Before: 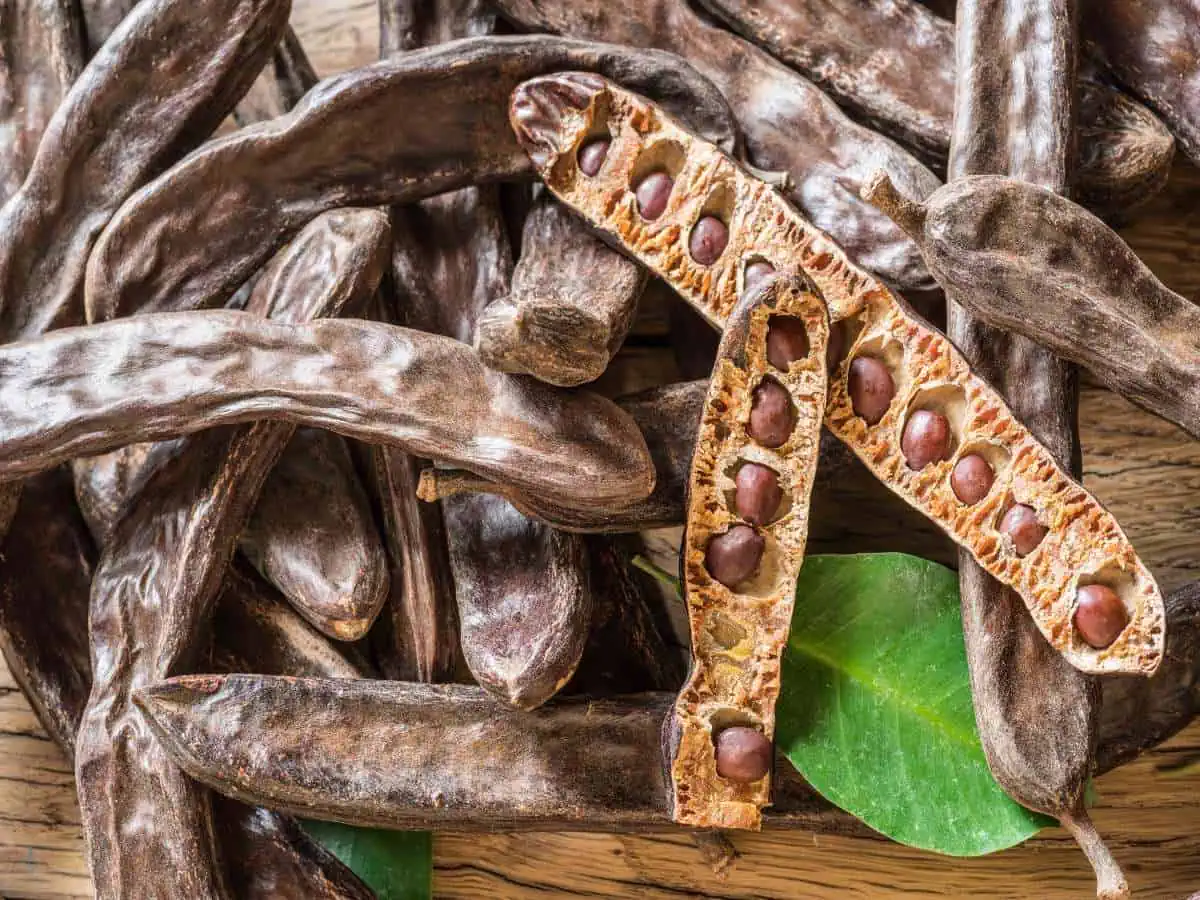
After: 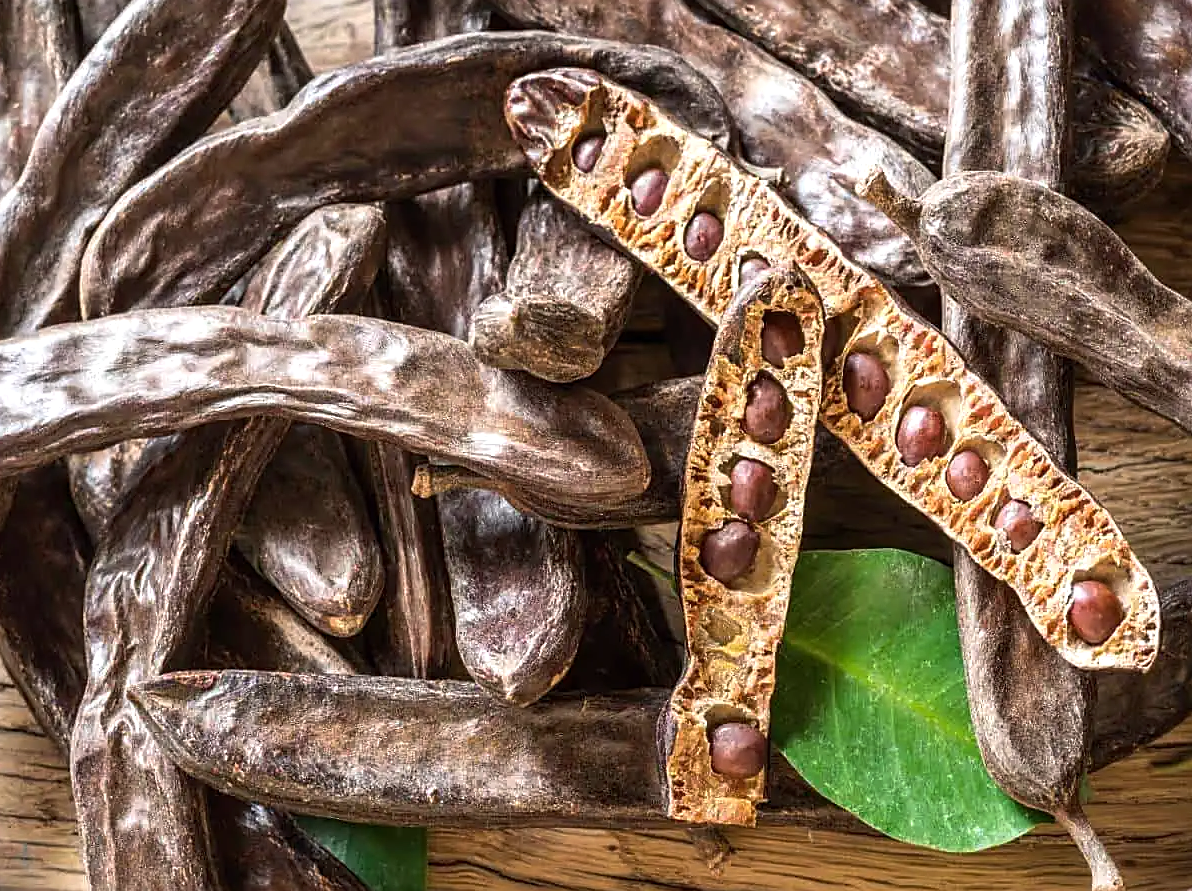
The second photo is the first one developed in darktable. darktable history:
tone equalizer: -8 EV -0.001 EV, -7 EV 0.002 EV, -6 EV -0.003 EV, -5 EV -0.005 EV, -4 EV -0.066 EV, -3 EV -0.199 EV, -2 EV -0.263 EV, -1 EV 0.095 EV, +0 EV 0.309 EV, smoothing diameter 24.94%, edges refinement/feathering 8.71, preserve details guided filter
sharpen: on, module defaults
crop: left 0.476%, top 0.517%, right 0.155%, bottom 0.38%
